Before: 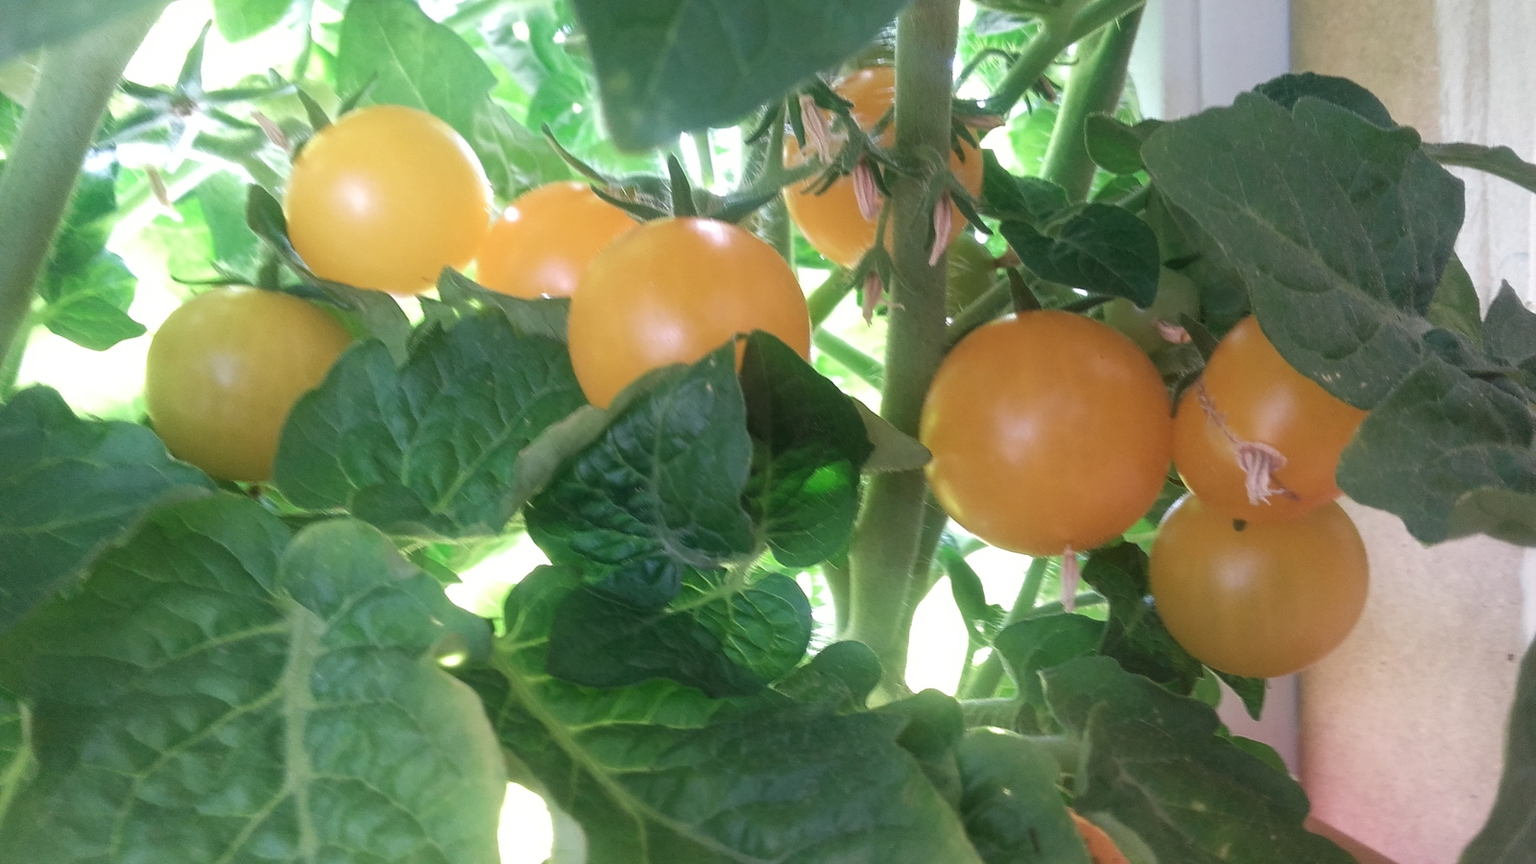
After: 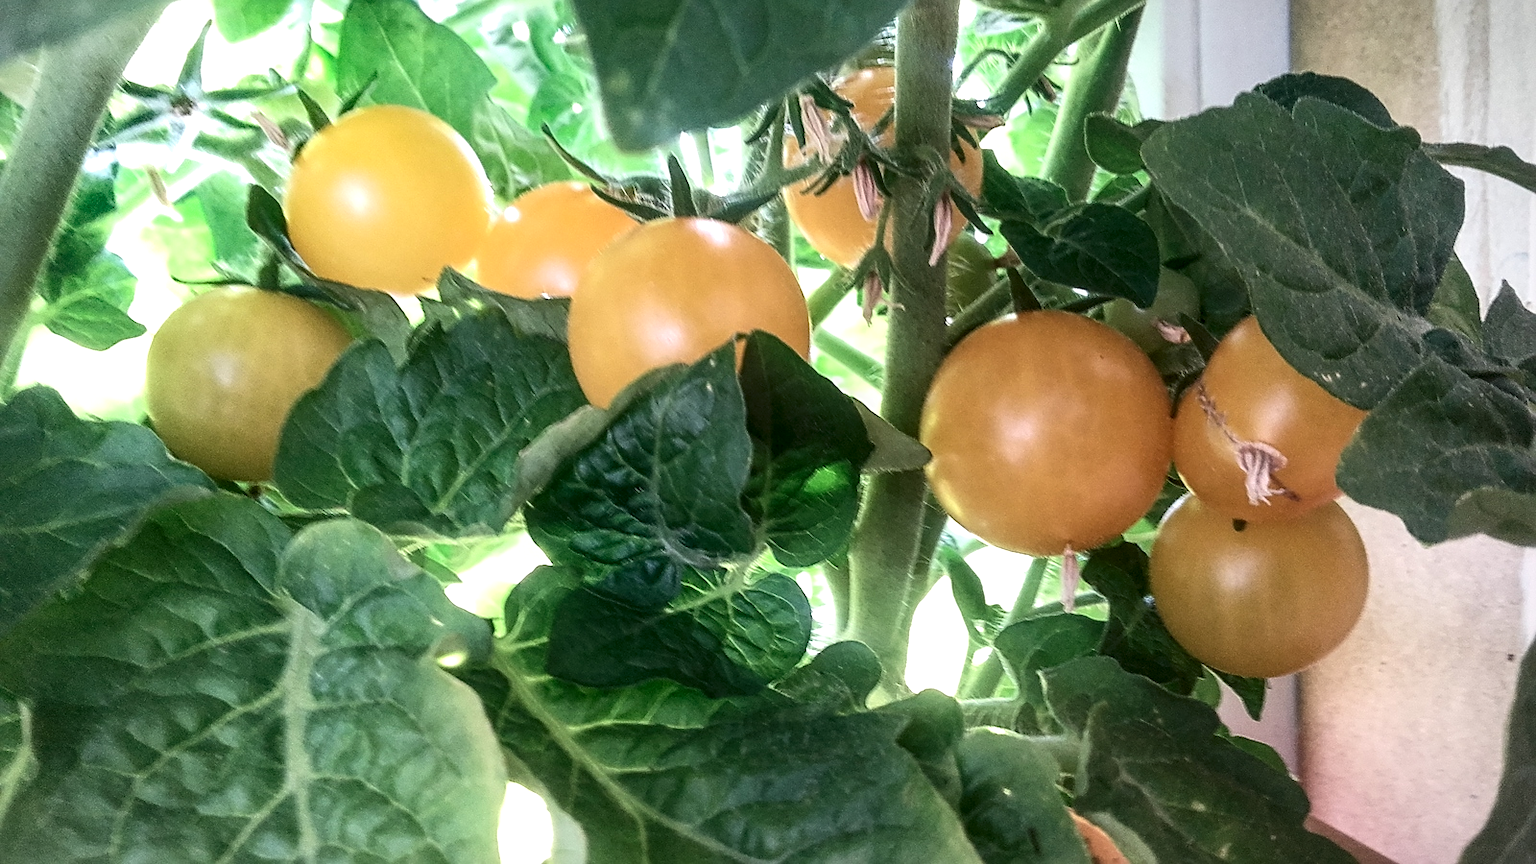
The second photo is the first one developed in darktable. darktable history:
local contrast: highlights 63%, detail 143%, midtone range 0.423
shadows and highlights: highlights color adjustment 88.98%, low approximation 0.01, soften with gaussian
sharpen: on, module defaults
contrast brightness saturation: contrast 0.287
vignetting: fall-off start 98.34%, fall-off radius 101.14%, width/height ratio 1.425
